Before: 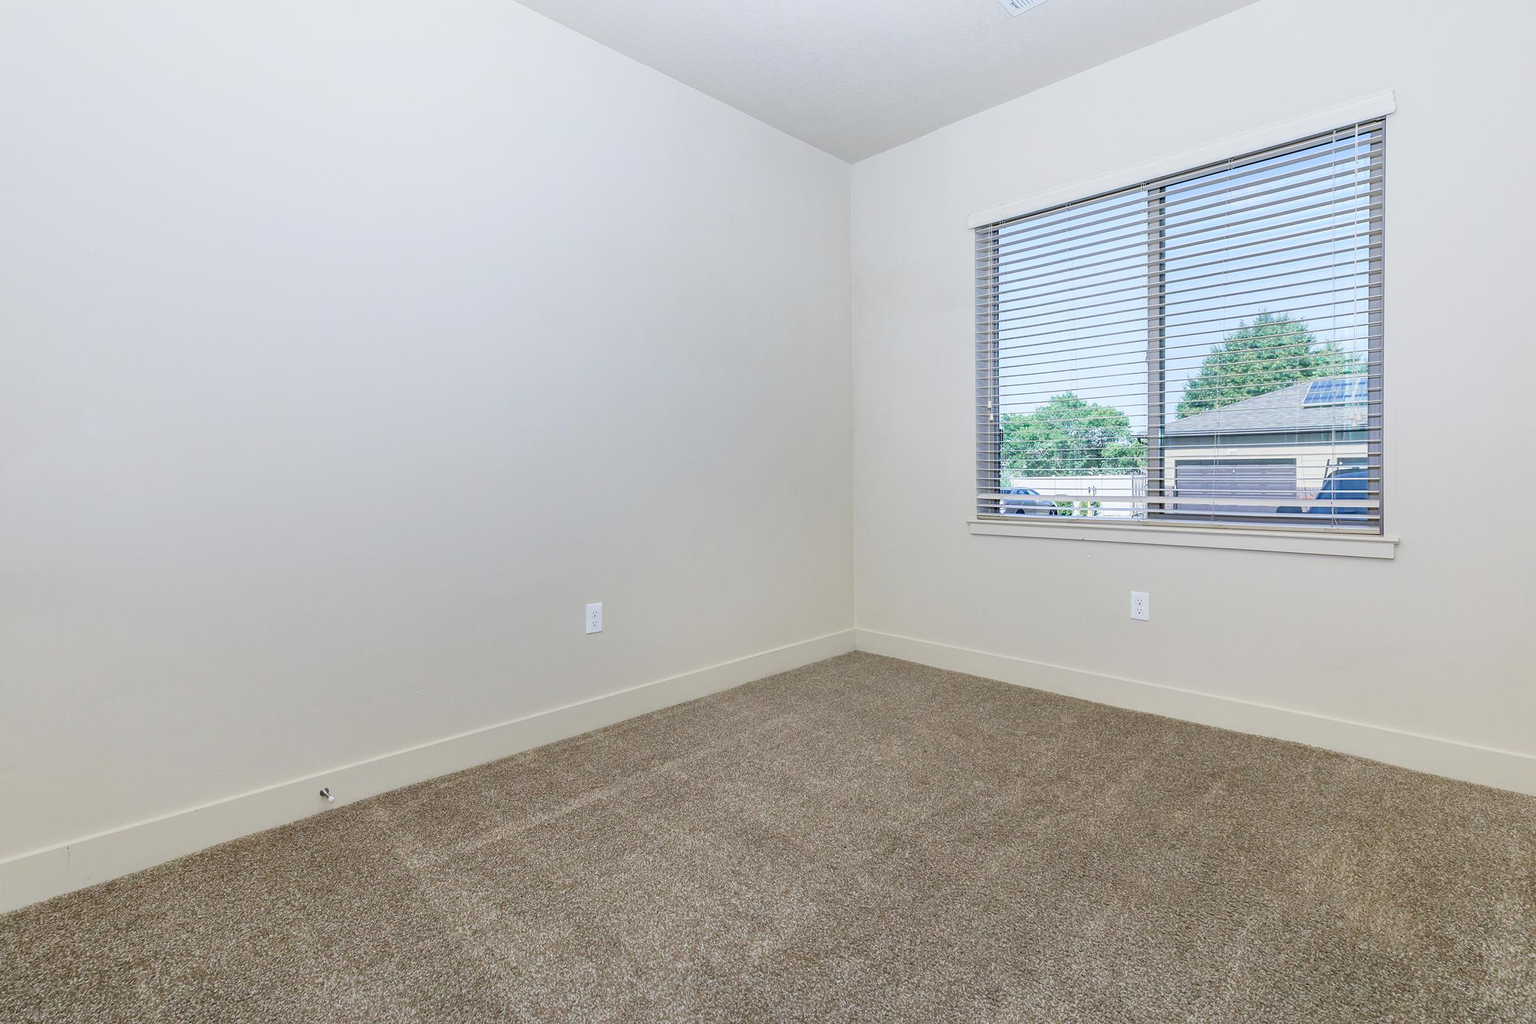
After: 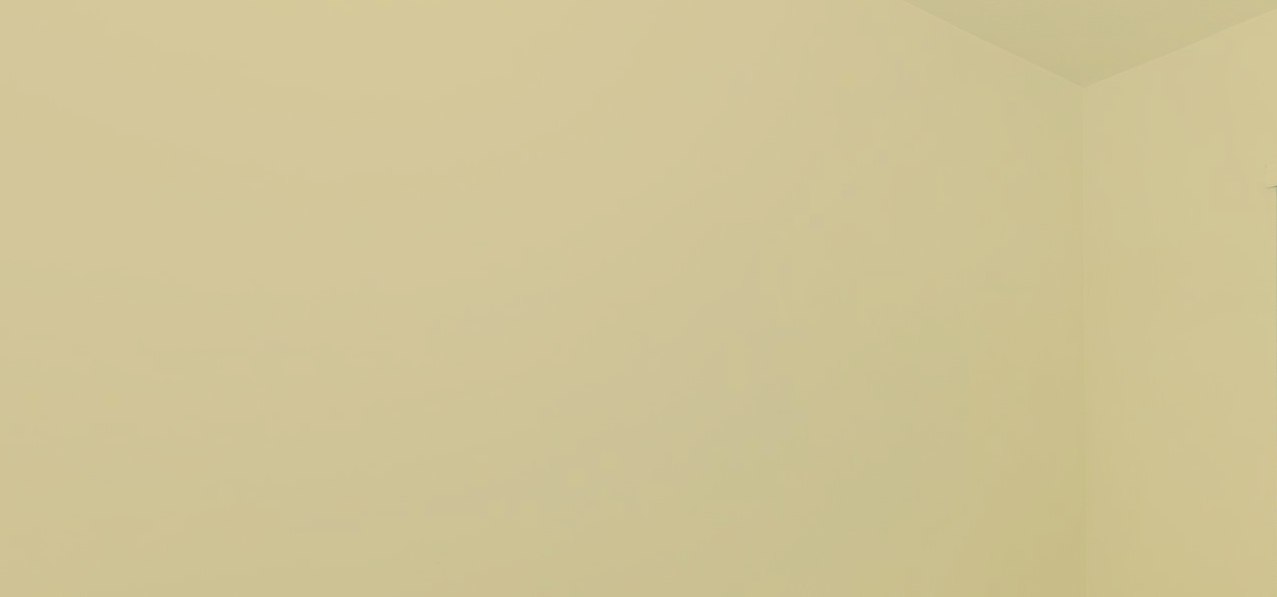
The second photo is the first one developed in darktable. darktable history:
filmic rgb: black relative exposure -15.95 EV, white relative exposure 7.99 EV, hardness 4.21, latitude 49.12%, contrast 0.507
color correction: highlights a* 5.71, highlights b* 32.92, shadows a* -26.27, shadows b* 3.85
exposure: black level correction 0, exposure 0.499 EV, compensate highlight preservation false
contrast brightness saturation: contrast 0.103, brightness 0.313, saturation 0.139
crop: left 10.327%, top 10.639%, right 36.45%, bottom 52.001%
